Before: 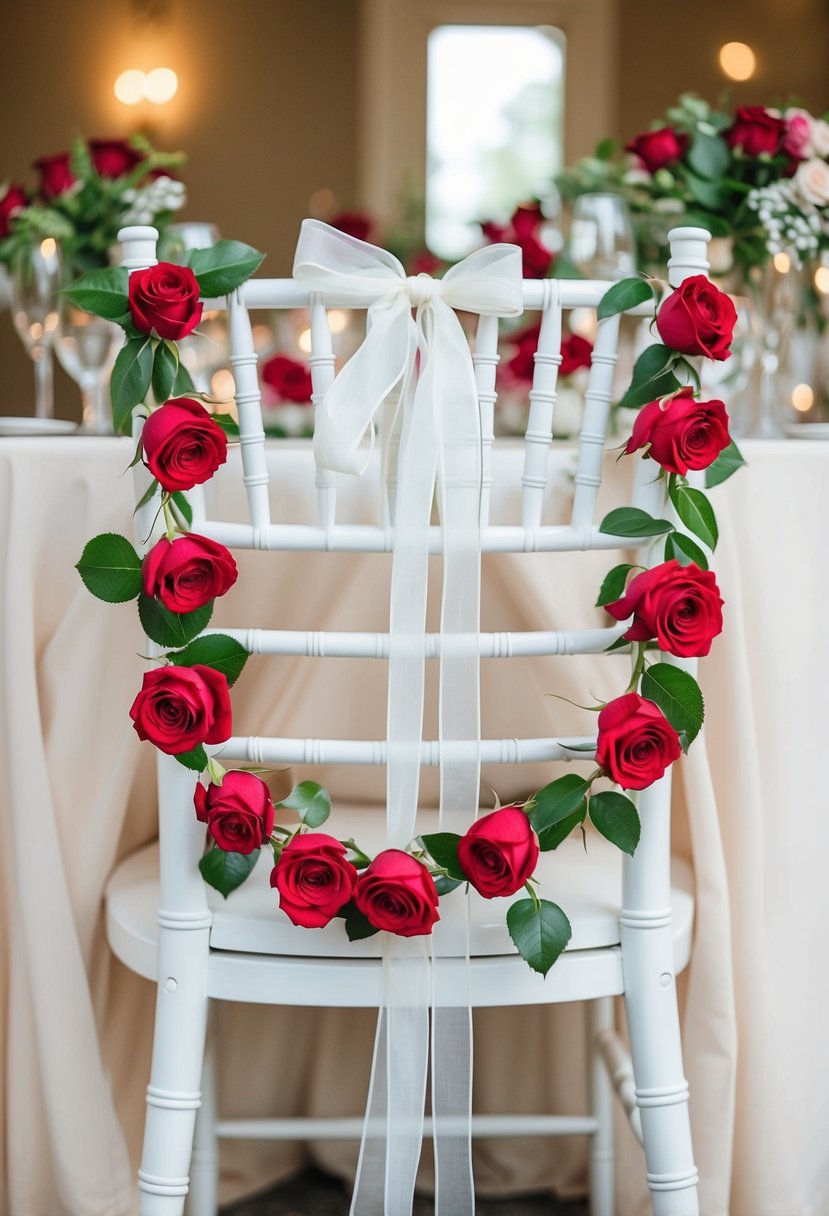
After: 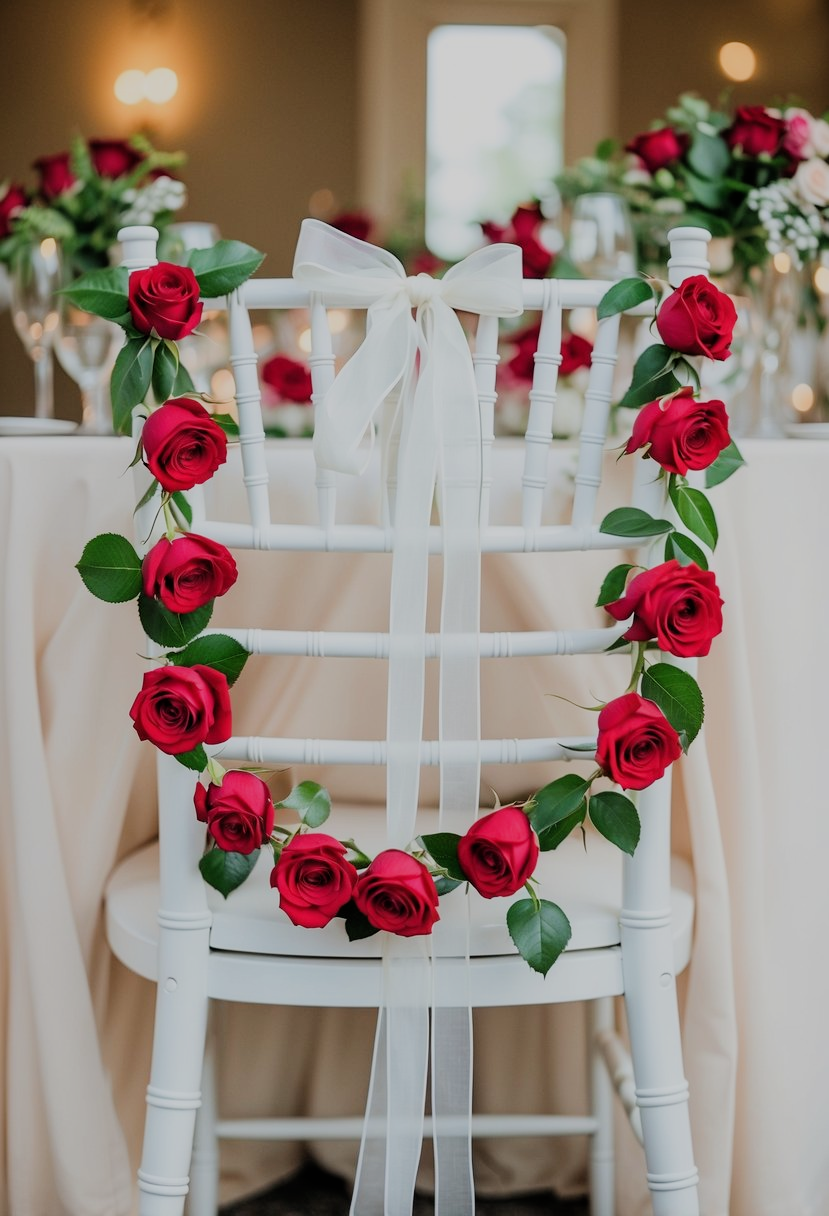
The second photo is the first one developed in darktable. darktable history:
filmic rgb: black relative exposure -7.18 EV, white relative exposure 5.39 EV, hardness 3.03
